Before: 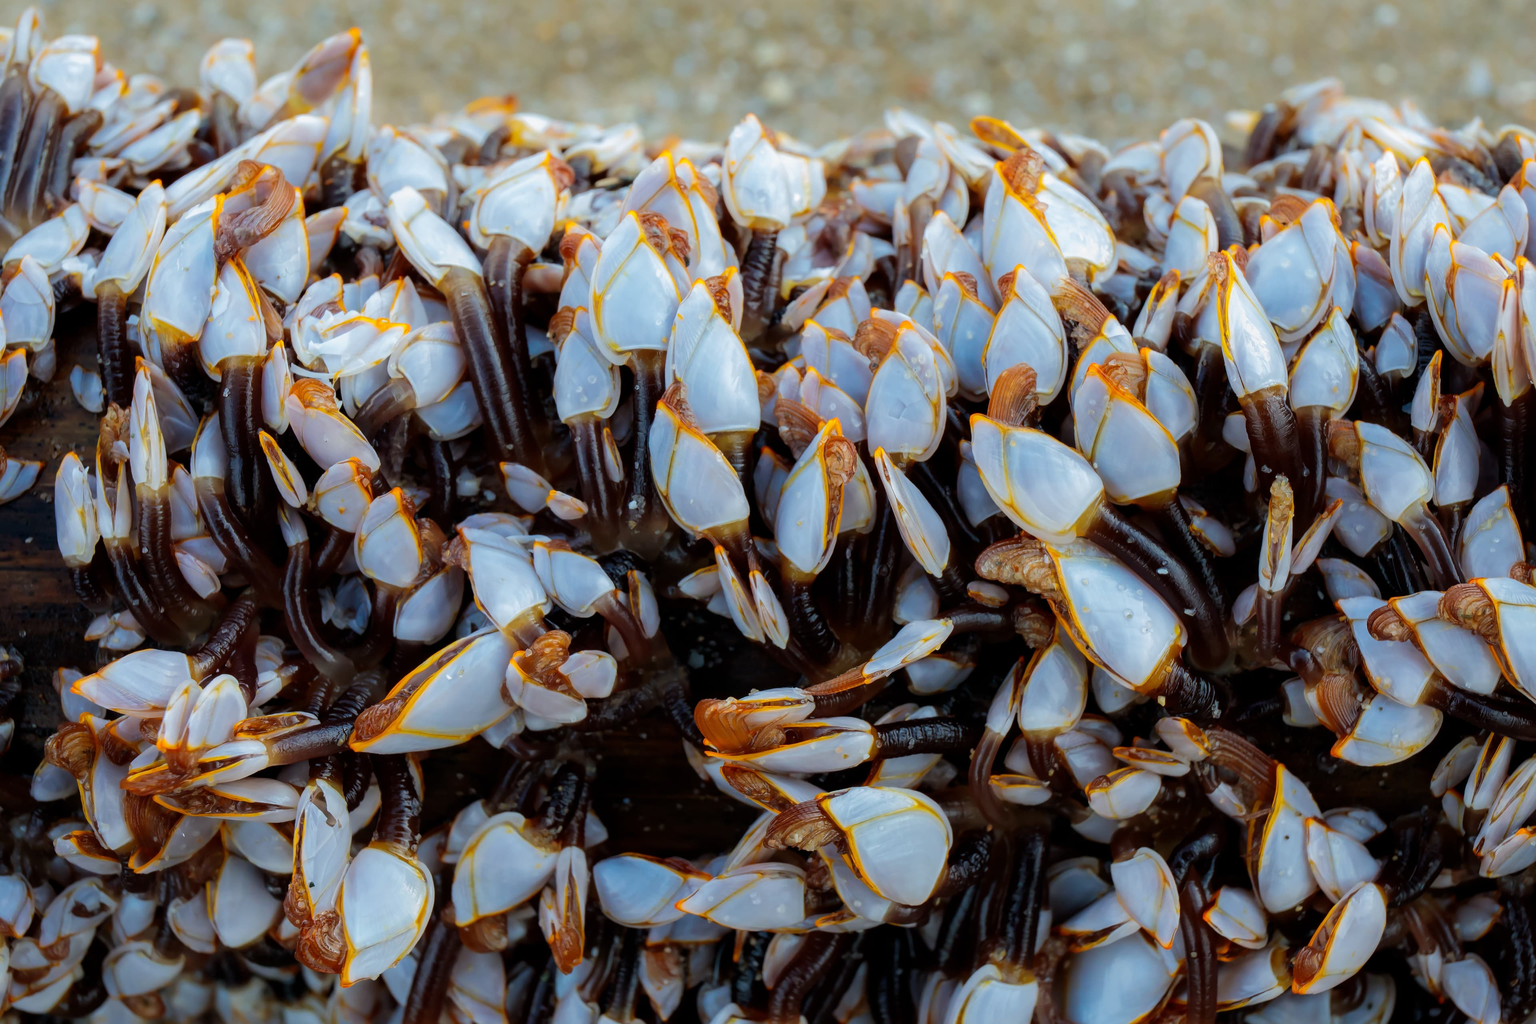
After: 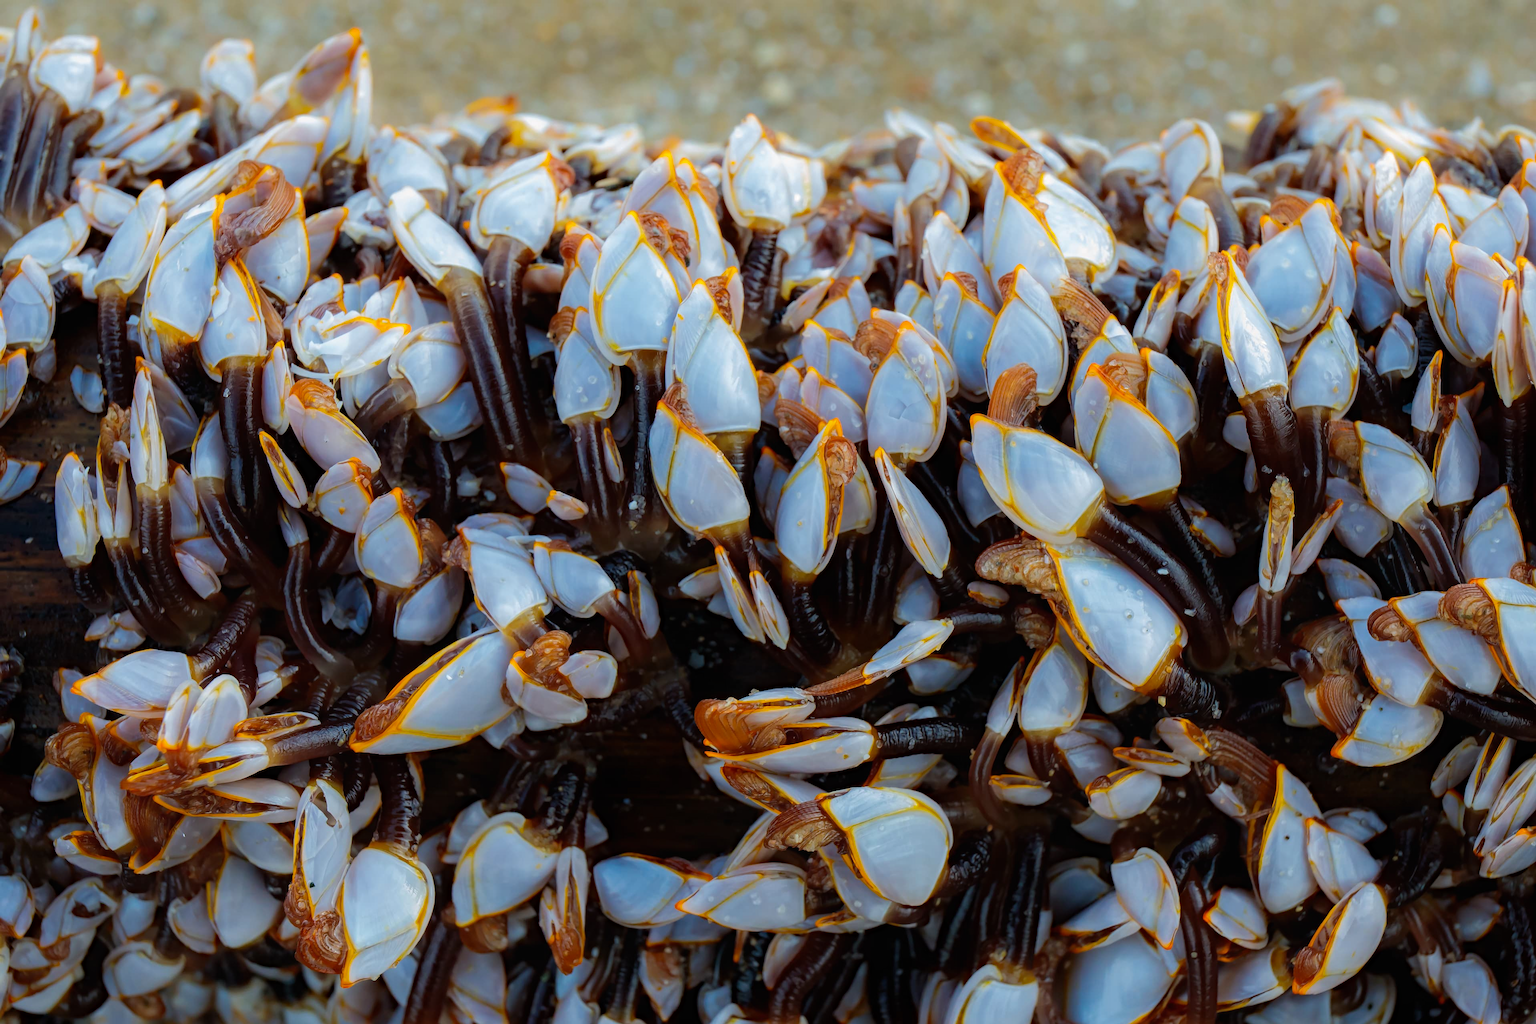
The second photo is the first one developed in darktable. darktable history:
local contrast: mode bilateral grid, contrast 99, coarseness 99, detail 89%, midtone range 0.2
haze removal: compatibility mode true
